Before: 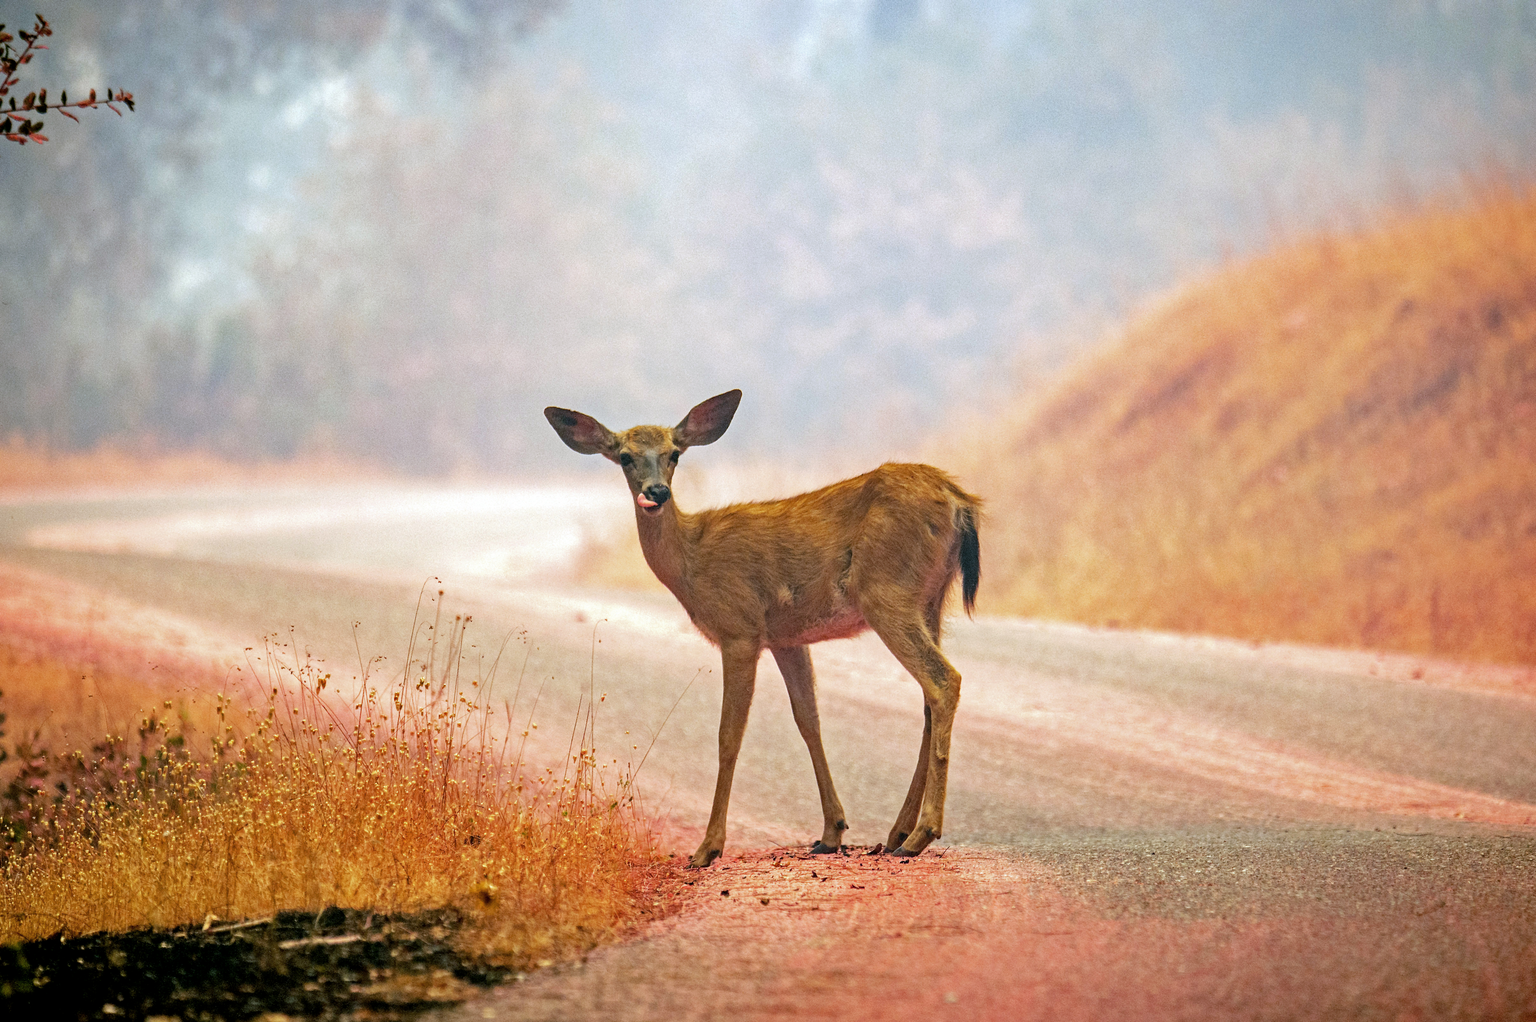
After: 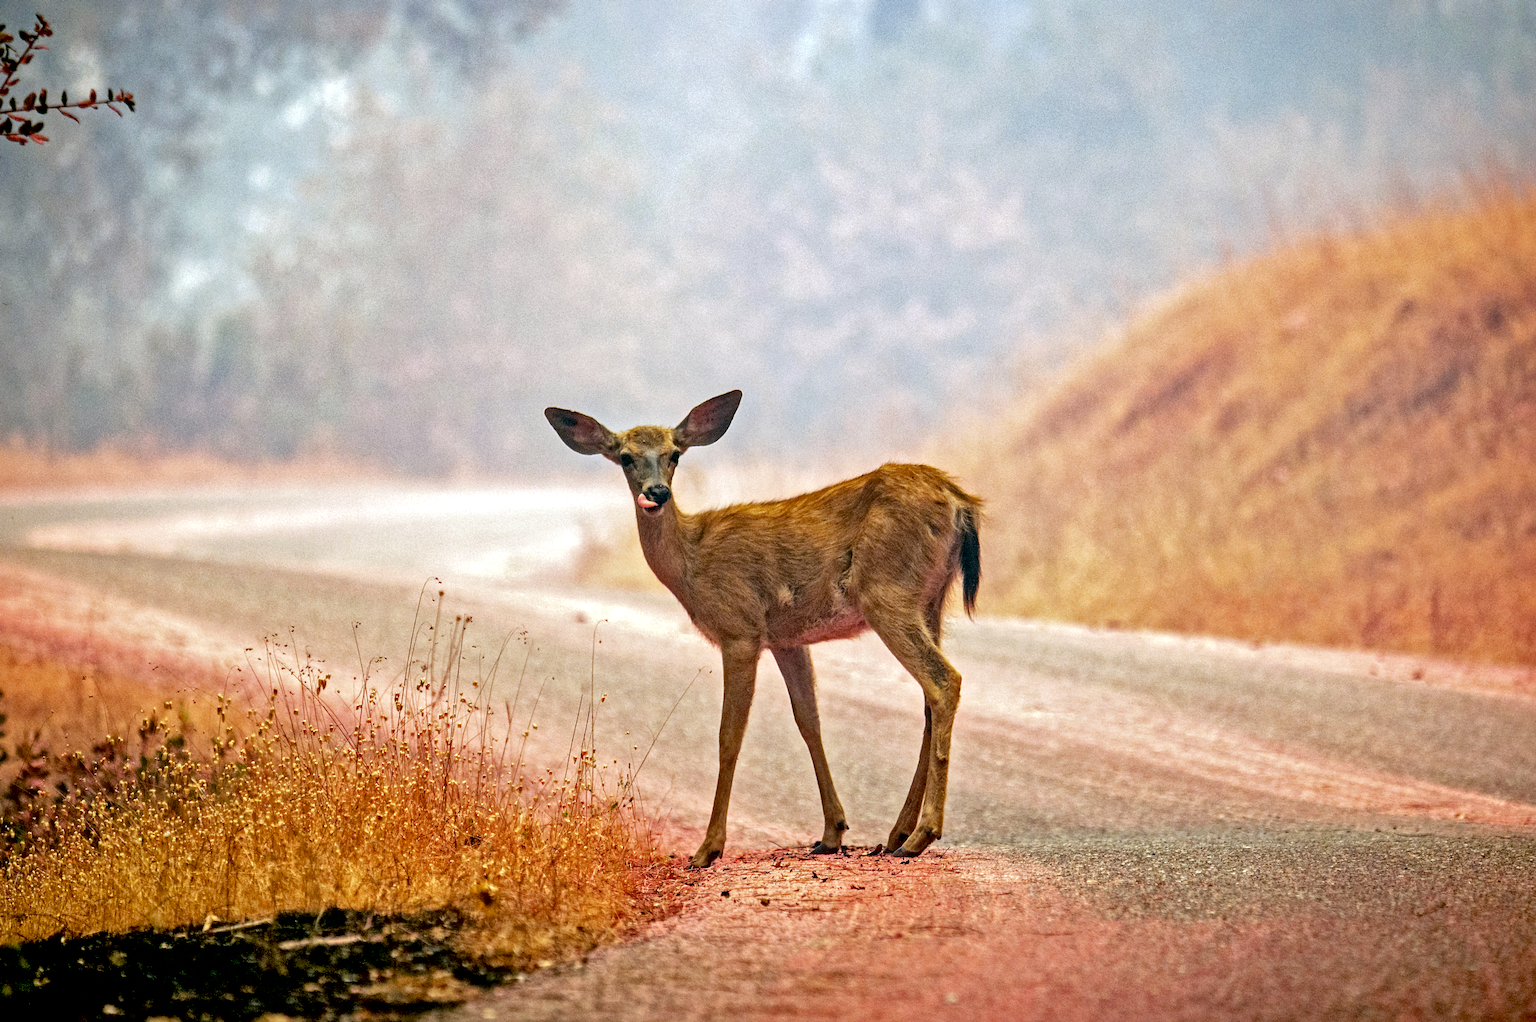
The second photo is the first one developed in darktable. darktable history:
local contrast: mode bilateral grid, contrast 25, coarseness 46, detail 151%, midtone range 0.2
exposure: black level correction 0.011, compensate highlight preservation false
